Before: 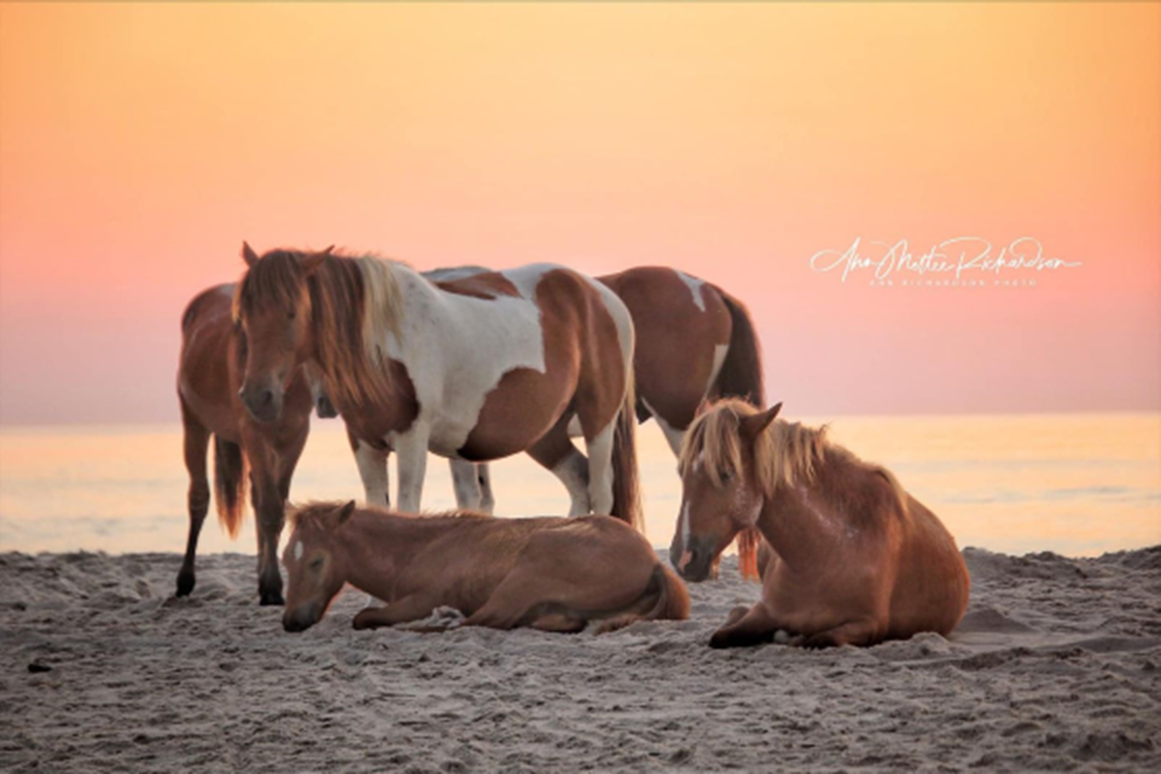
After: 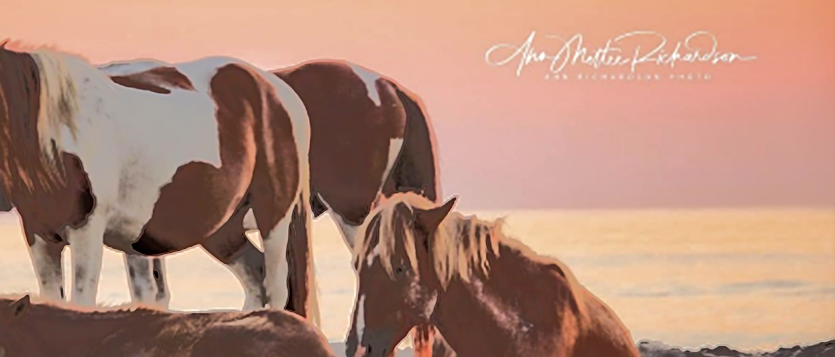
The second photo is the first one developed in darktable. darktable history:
tone equalizer: -7 EV -0.637 EV, -6 EV 0.992 EV, -5 EV -0.482 EV, -4 EV 0.405 EV, -3 EV 0.428 EV, -2 EV 0.128 EV, -1 EV -0.142 EV, +0 EV -0.406 EV, edges refinement/feathering 500, mask exposure compensation -1.57 EV, preserve details no
sharpen: on, module defaults
crop and rotate: left 28.073%, top 26.679%, bottom 27.195%
